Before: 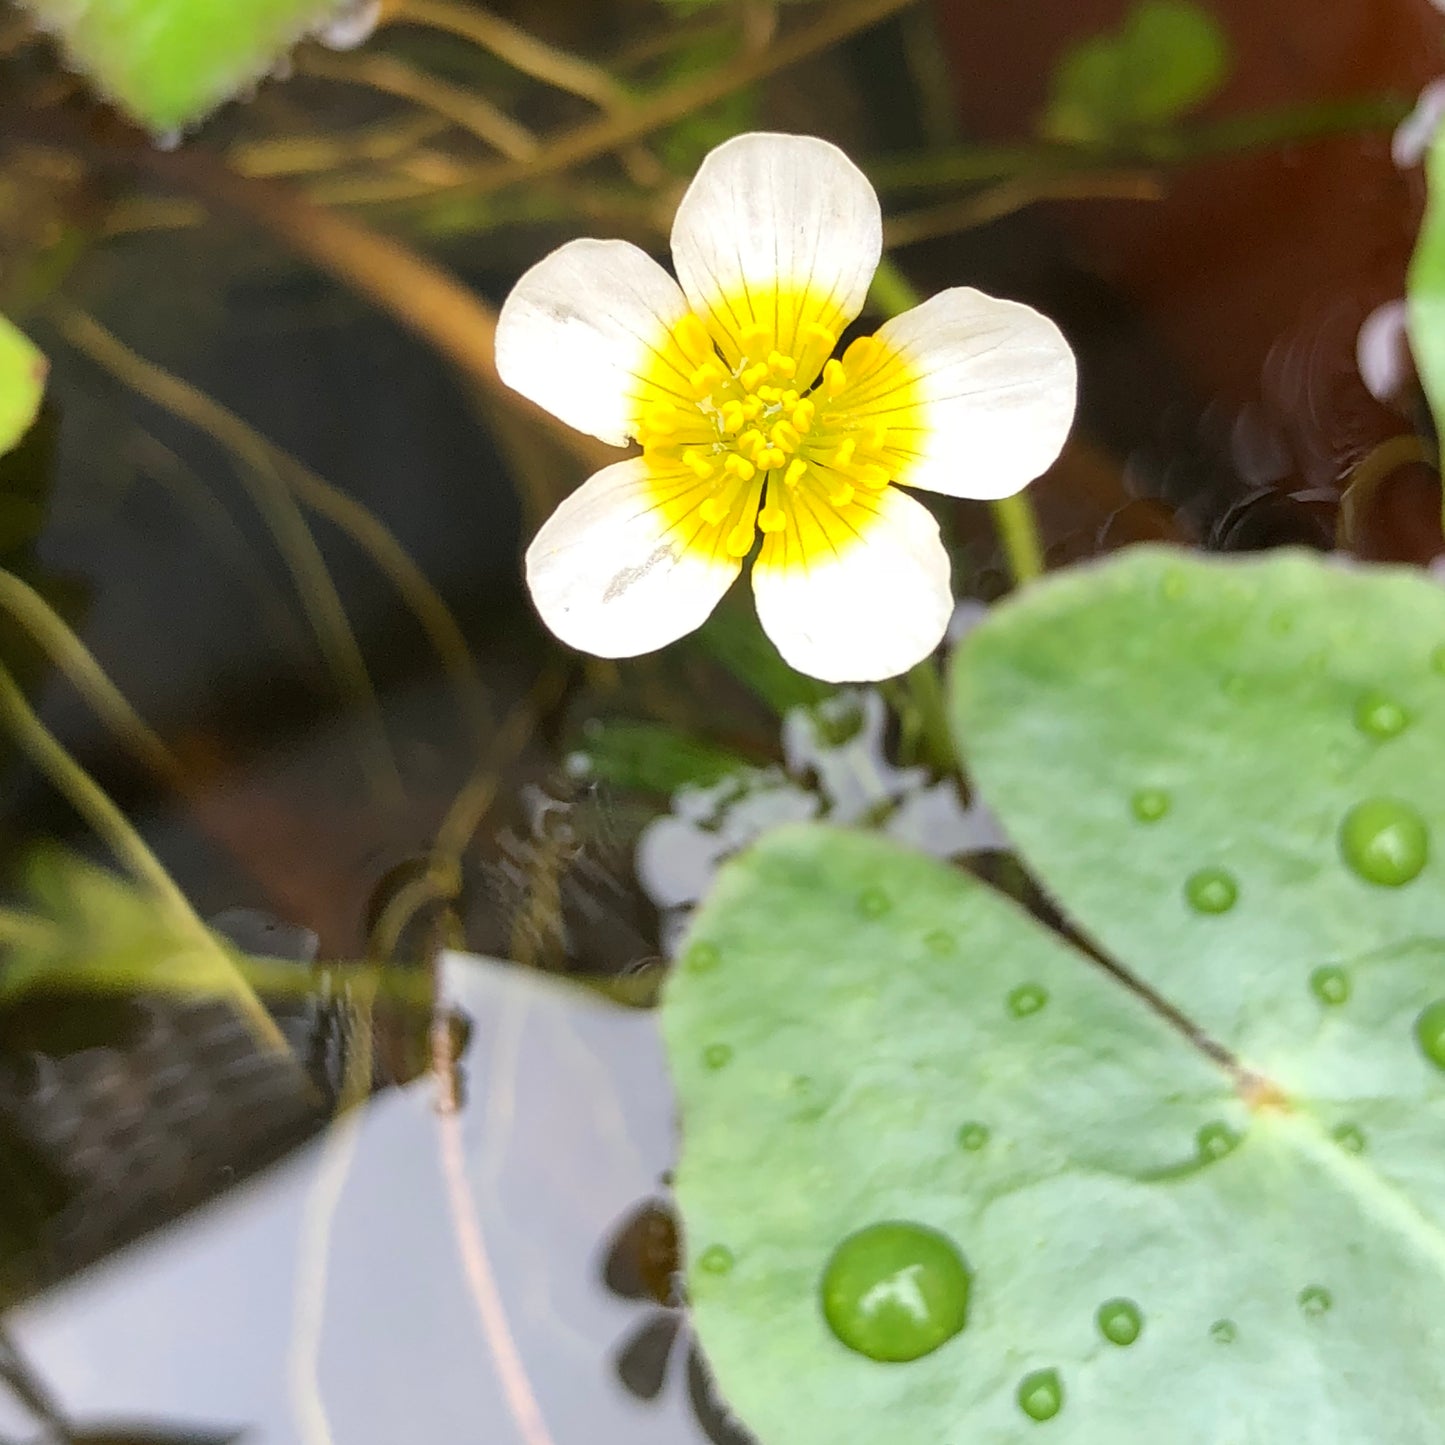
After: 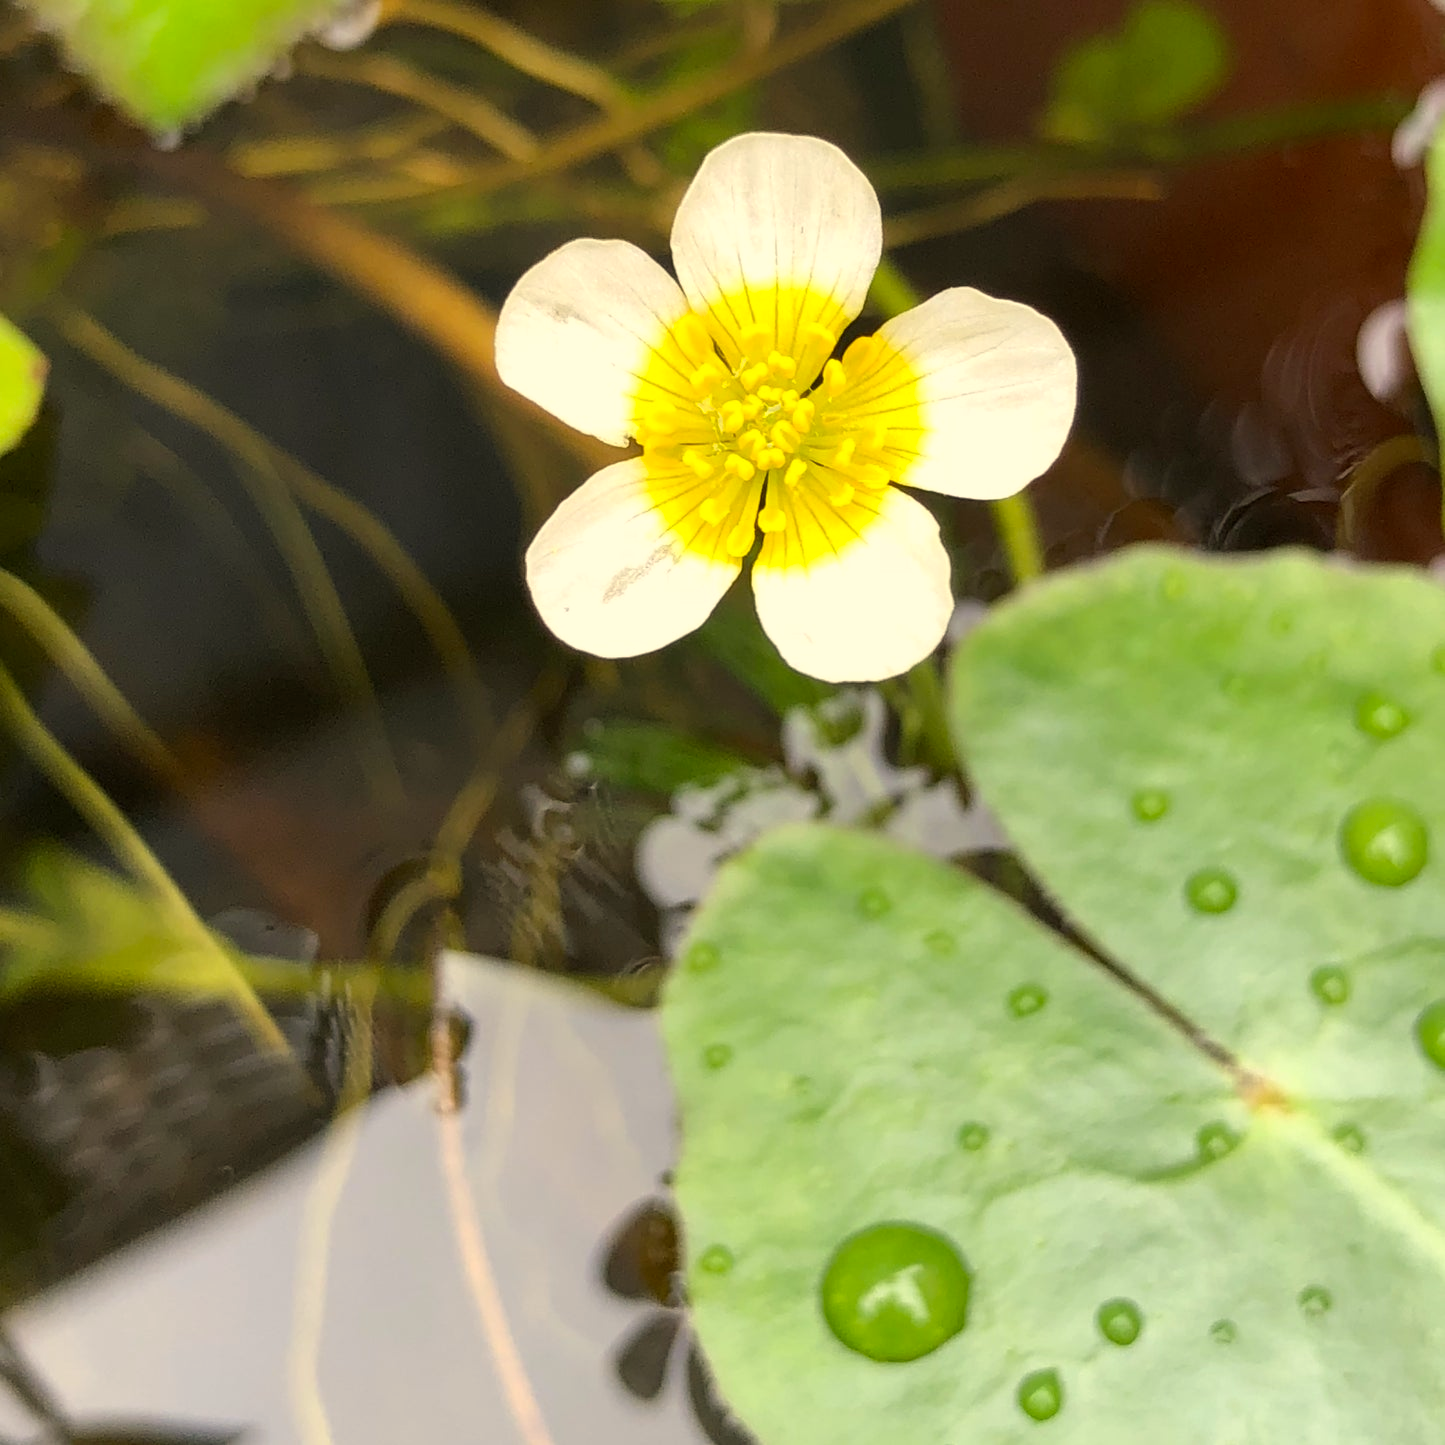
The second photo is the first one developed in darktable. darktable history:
color correction: highlights a* 1.39, highlights b* 17.56
